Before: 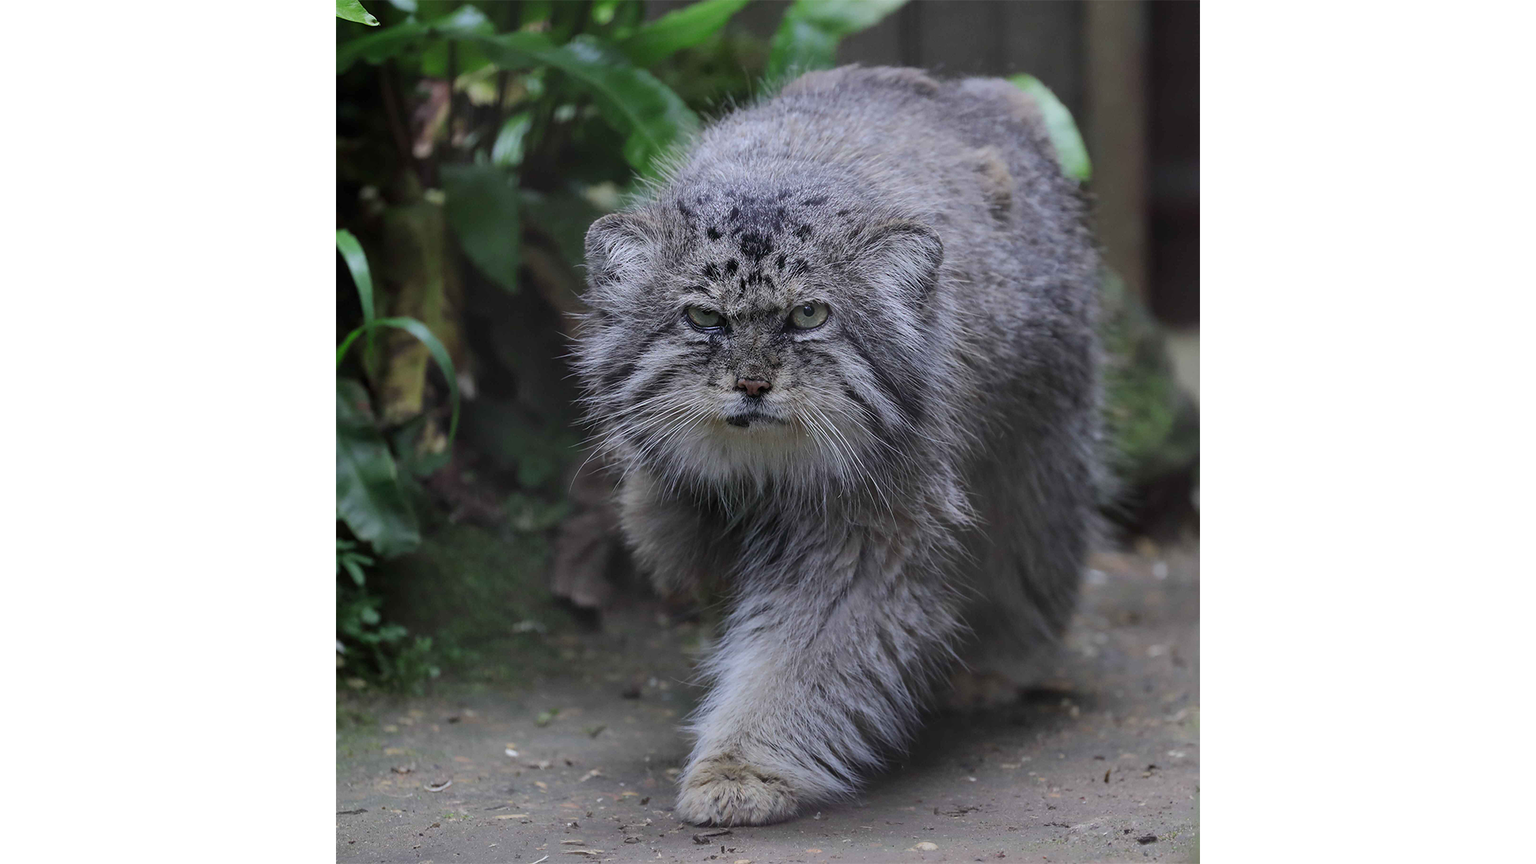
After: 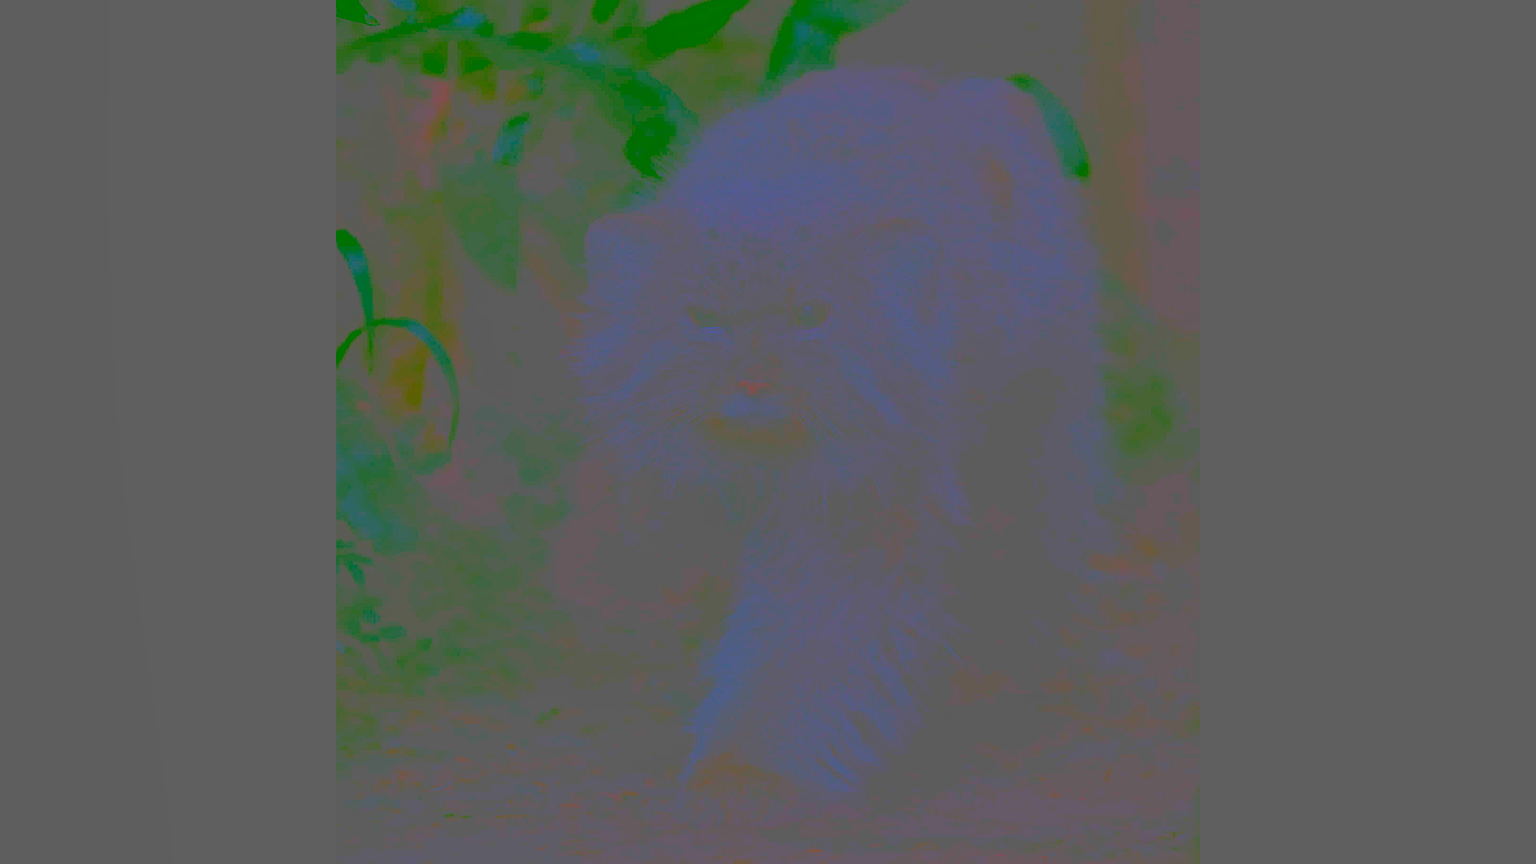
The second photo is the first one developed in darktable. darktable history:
local contrast: highlights 59%, detail 145%
color contrast: green-magenta contrast 1.1, blue-yellow contrast 1.1, unbound 0
contrast brightness saturation: contrast -0.99, brightness -0.17, saturation 0.75
